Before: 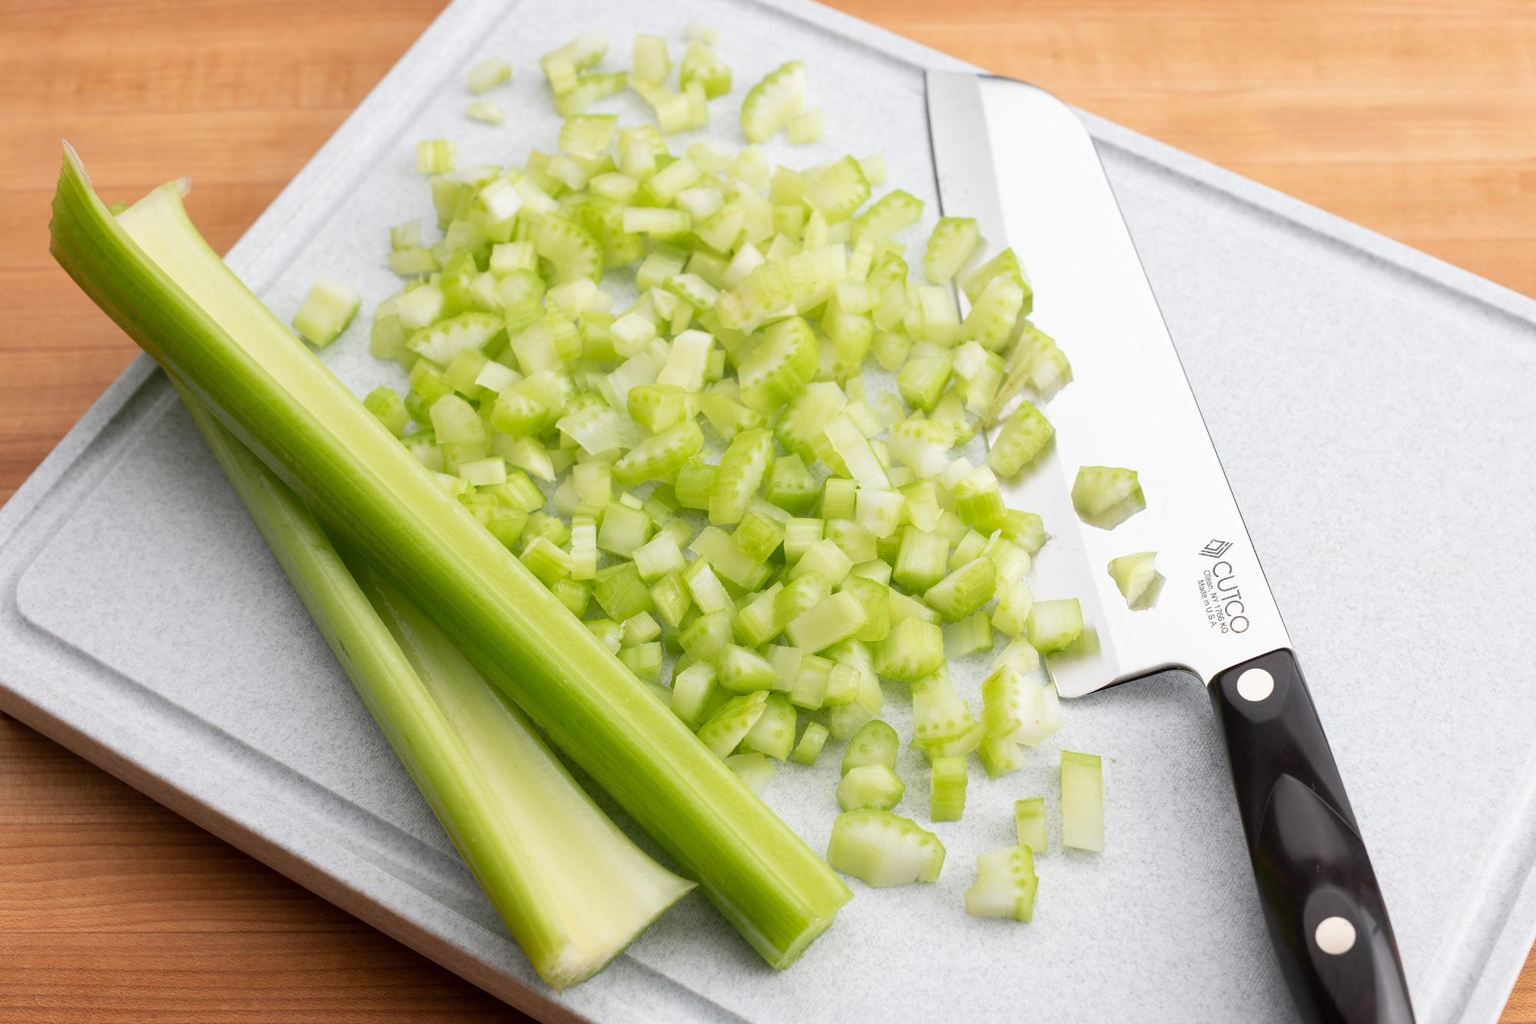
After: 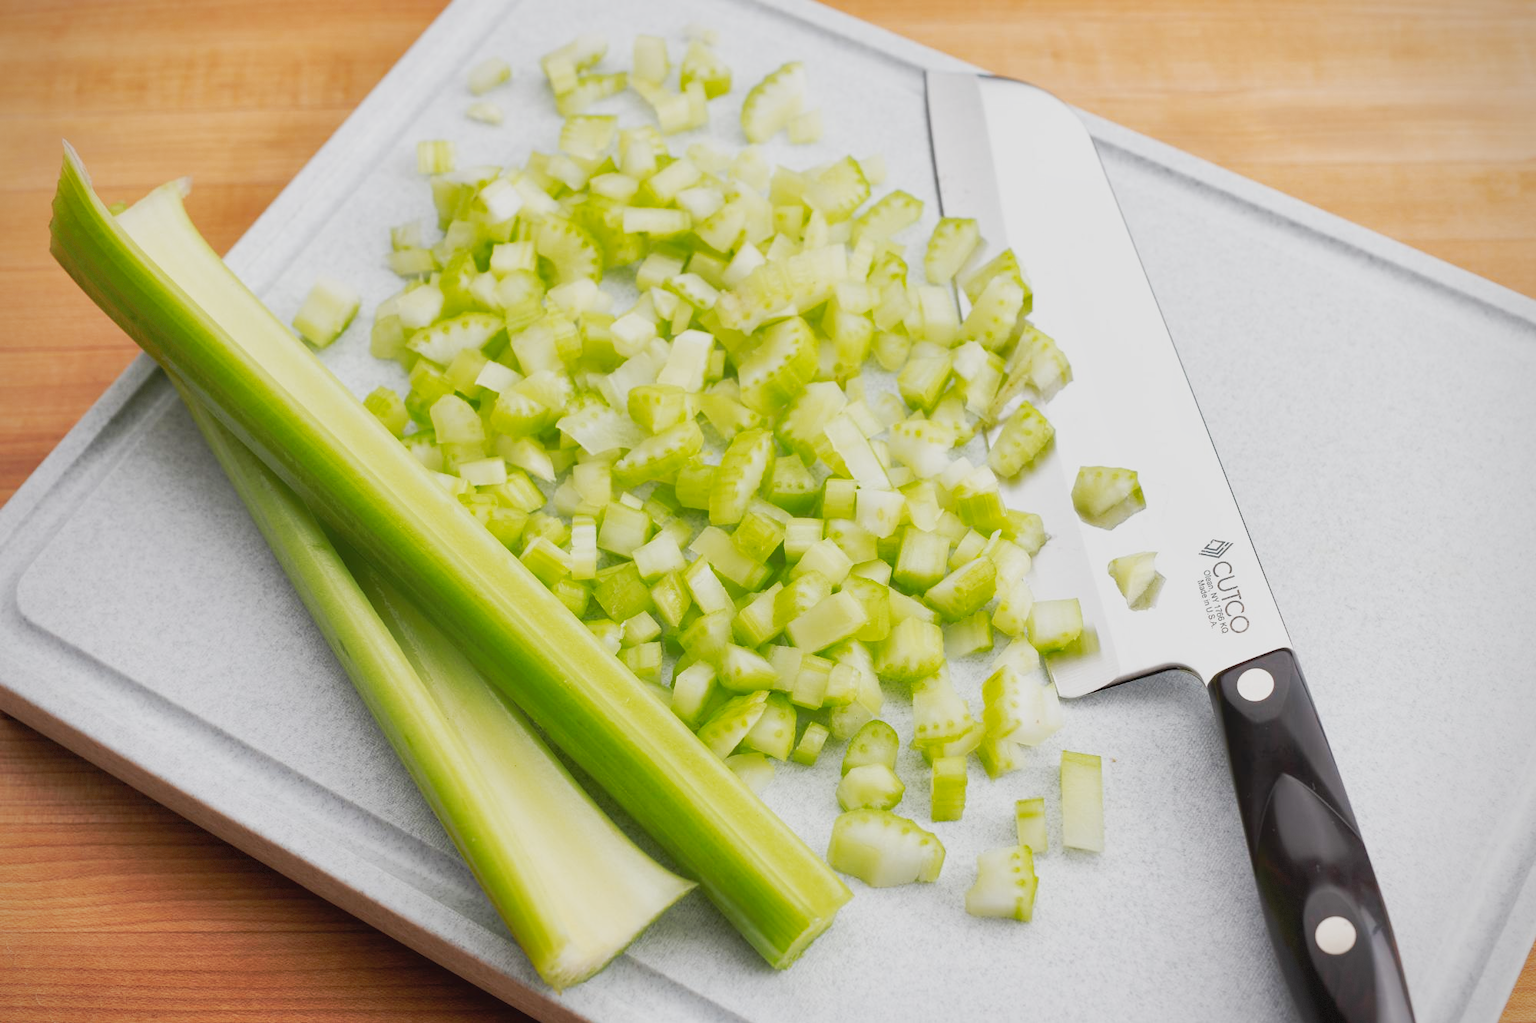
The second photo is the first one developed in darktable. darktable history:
shadows and highlights: shadows 30.08
tone curve: curves: ch0 [(0, 0.026) (0.181, 0.223) (0.405, 0.46) (0.456, 0.528) (0.634, 0.728) (0.877, 0.89) (0.984, 0.935)]; ch1 [(0, 0) (0.443, 0.43) (0.492, 0.488) (0.566, 0.579) (0.595, 0.625) (0.65, 0.657) (0.696, 0.725) (1, 1)]; ch2 [(0, 0) (0.33, 0.301) (0.421, 0.443) (0.447, 0.489) (0.495, 0.494) (0.537, 0.57) (0.586, 0.591) (0.663, 0.686) (1, 1)], preserve colors none
vignetting: brightness -0.308, saturation -0.051, dithering 8-bit output
